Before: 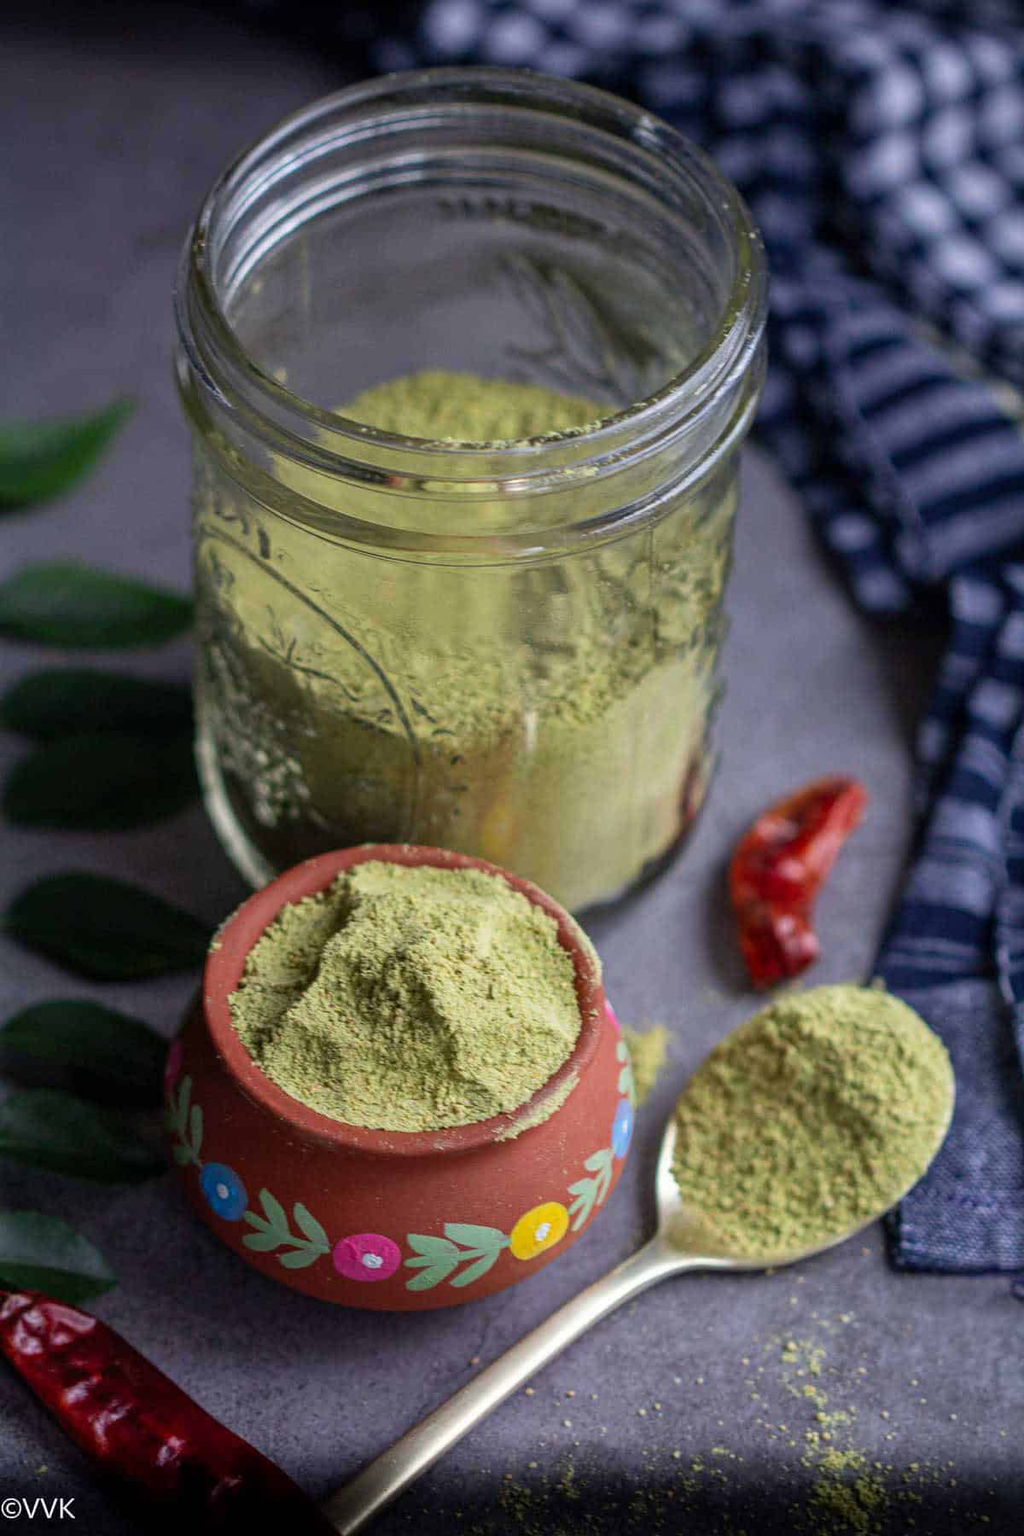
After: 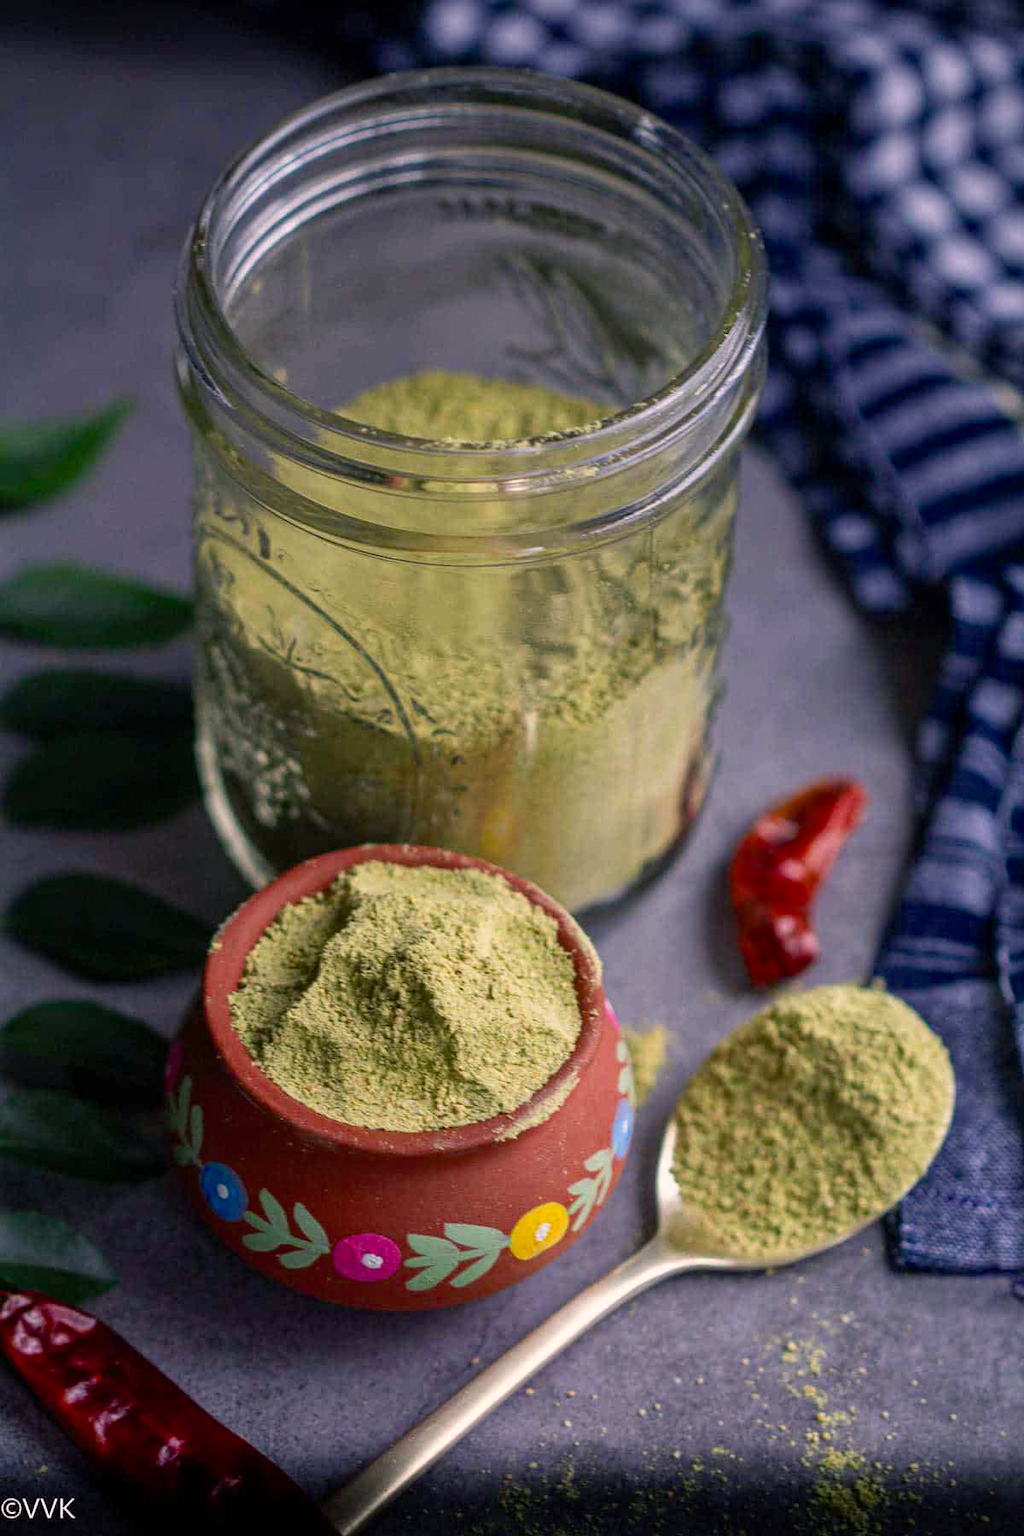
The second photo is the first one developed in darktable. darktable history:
color balance rgb: shadows lift › chroma 2.027%, shadows lift › hue 249.46°, highlights gain › chroma 2.449%, highlights gain › hue 37.02°, perceptual saturation grading › global saturation 1.965%, perceptual saturation grading › highlights -2.298%, perceptual saturation grading › mid-tones 3.927%, perceptual saturation grading › shadows 8.328%, saturation formula JzAzBz (2021)
tone equalizer: smoothing diameter 24.98%, edges refinement/feathering 9.56, preserve details guided filter
